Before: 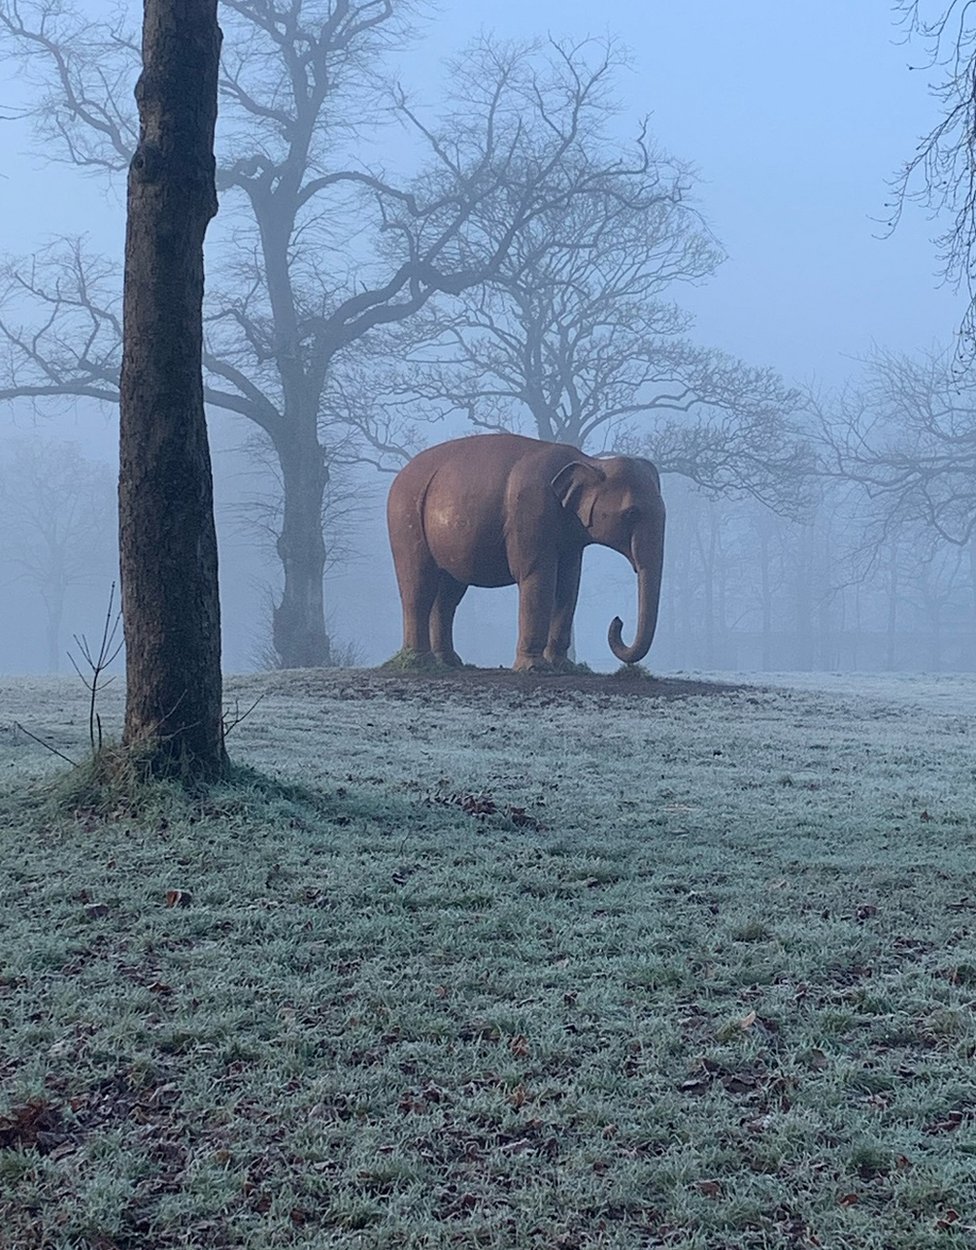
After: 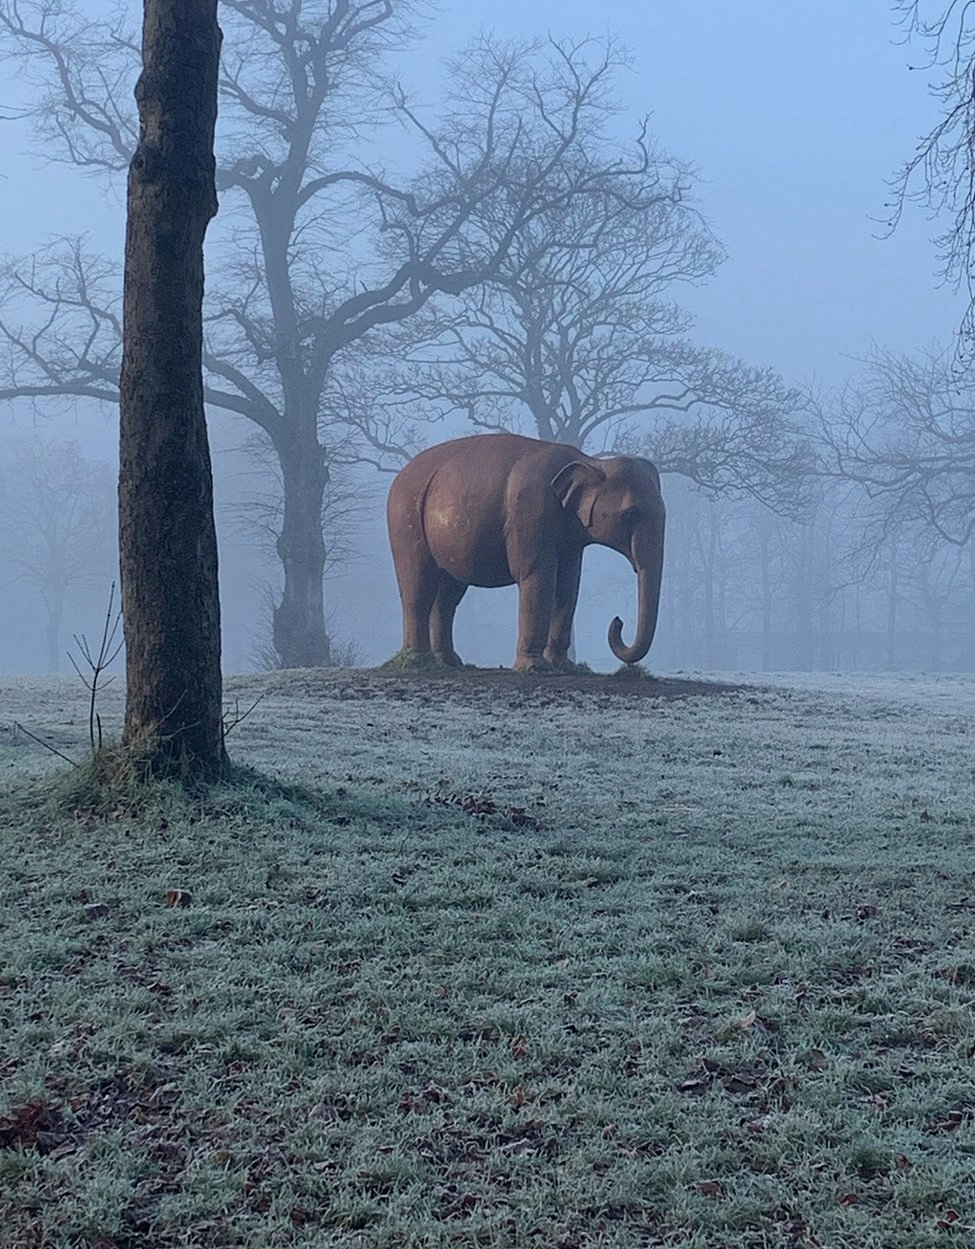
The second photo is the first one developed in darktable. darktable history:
exposure: exposure -0.36 EV, compensate highlight preservation false
levels: levels [0, 0.474, 0.947]
local contrast: mode bilateral grid, contrast 10, coarseness 25, detail 115%, midtone range 0.2
